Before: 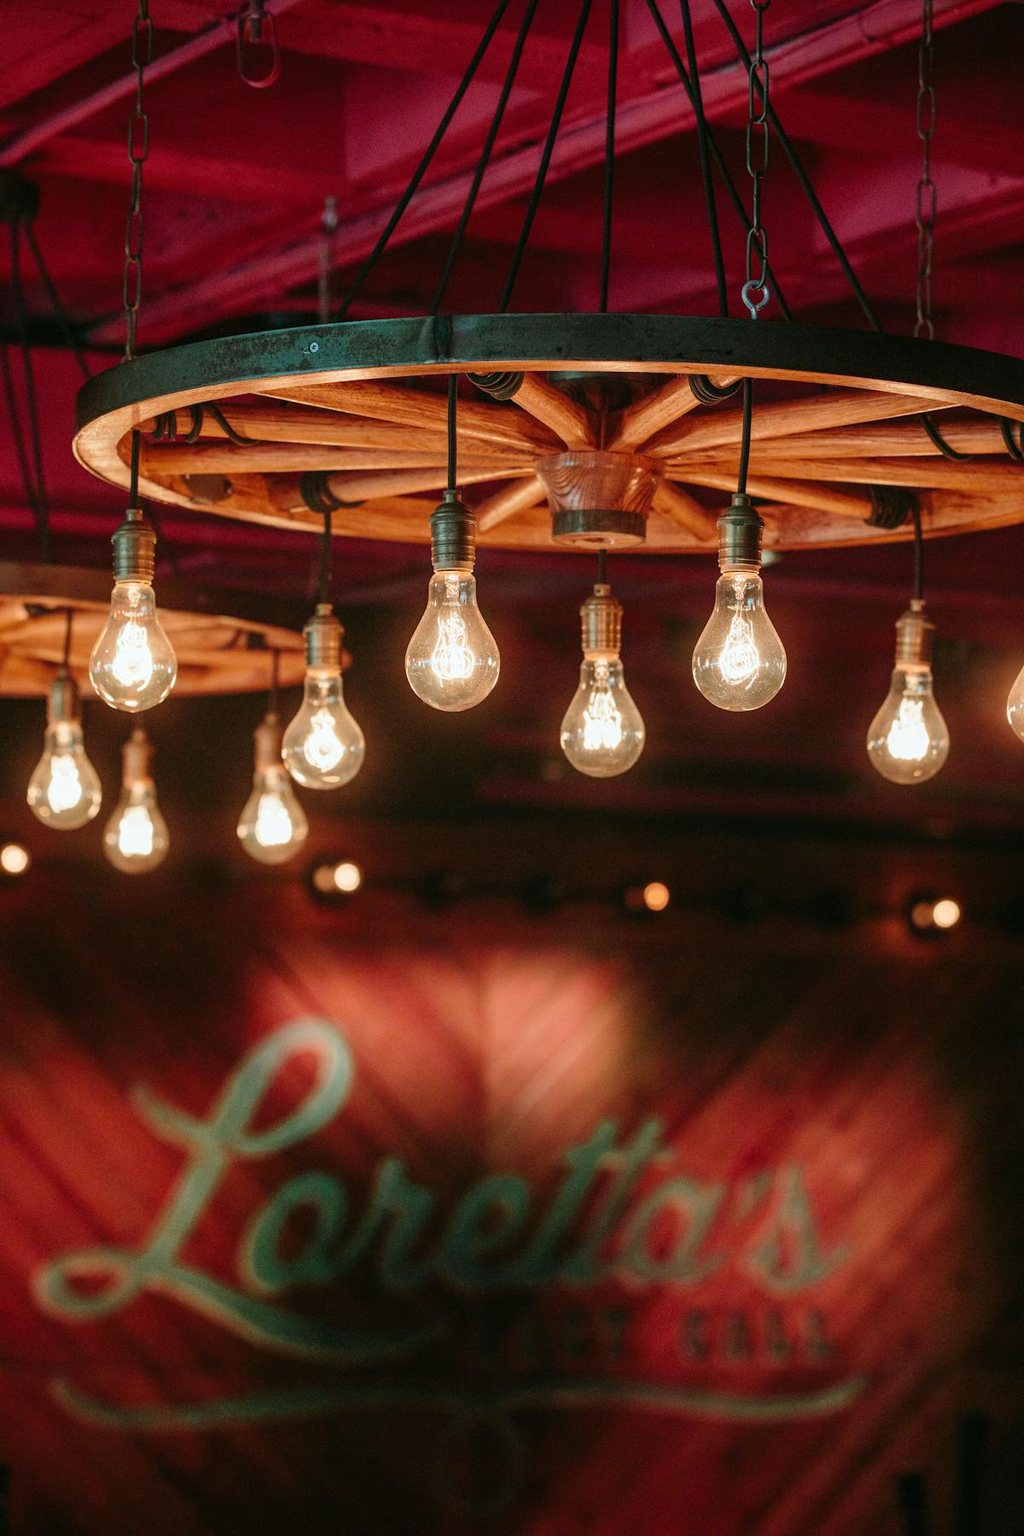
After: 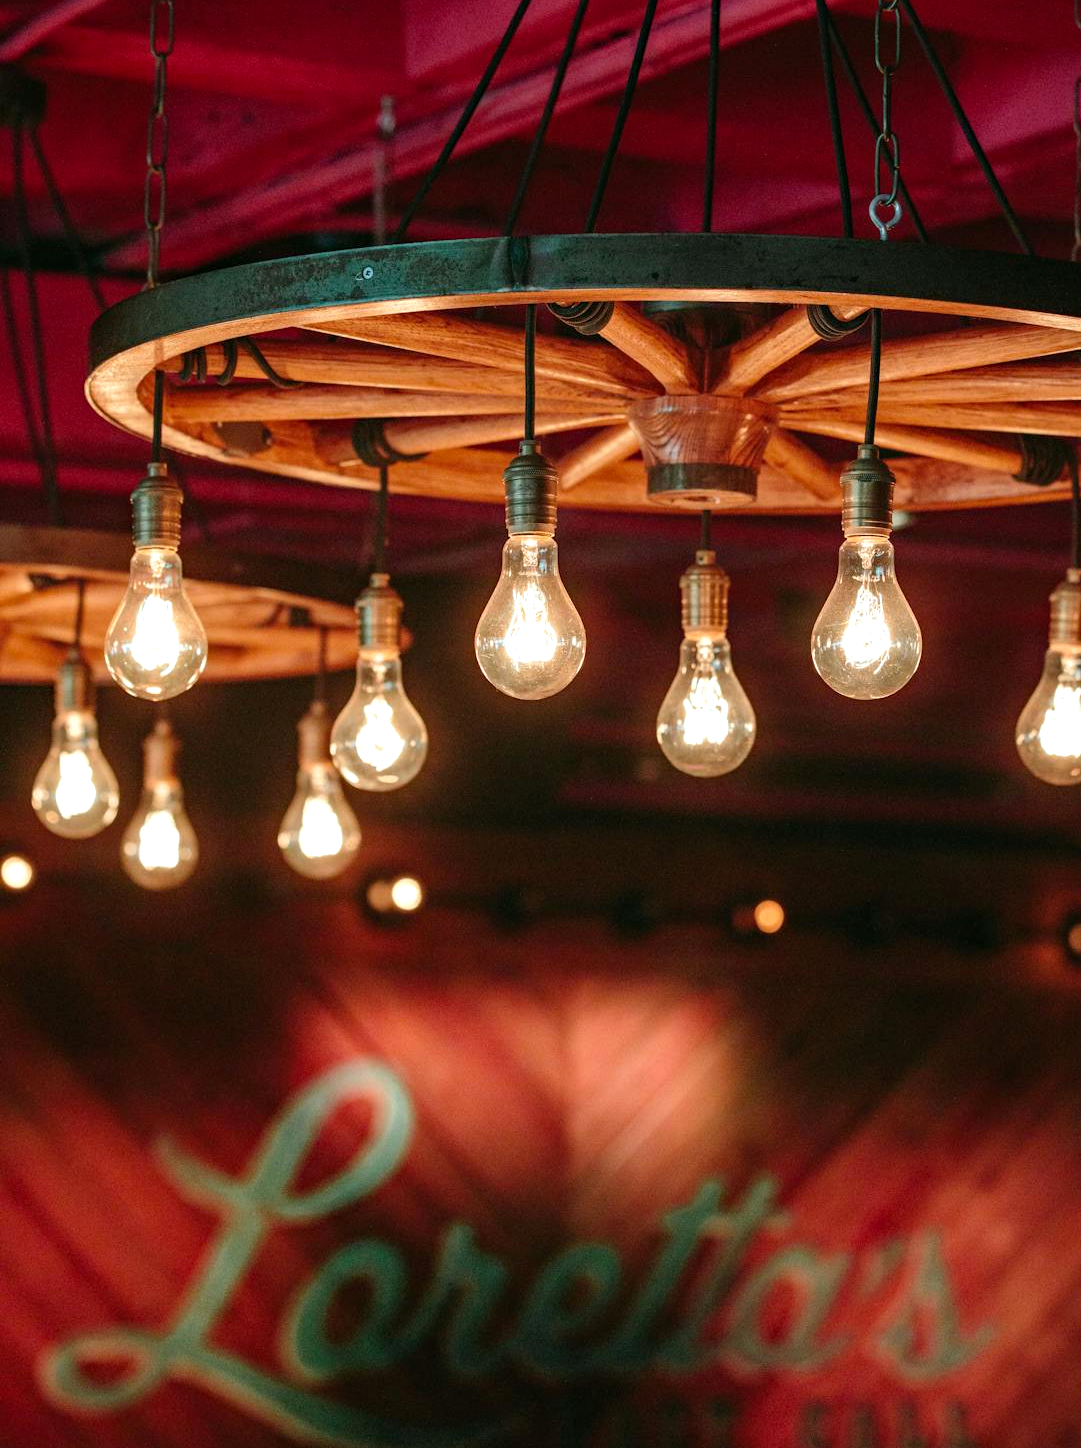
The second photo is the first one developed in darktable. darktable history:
haze removal: compatibility mode true, adaptive false
crop: top 7.455%, right 9.877%, bottom 12.054%
exposure: exposure 0.2 EV, compensate exposure bias true, compensate highlight preservation false
